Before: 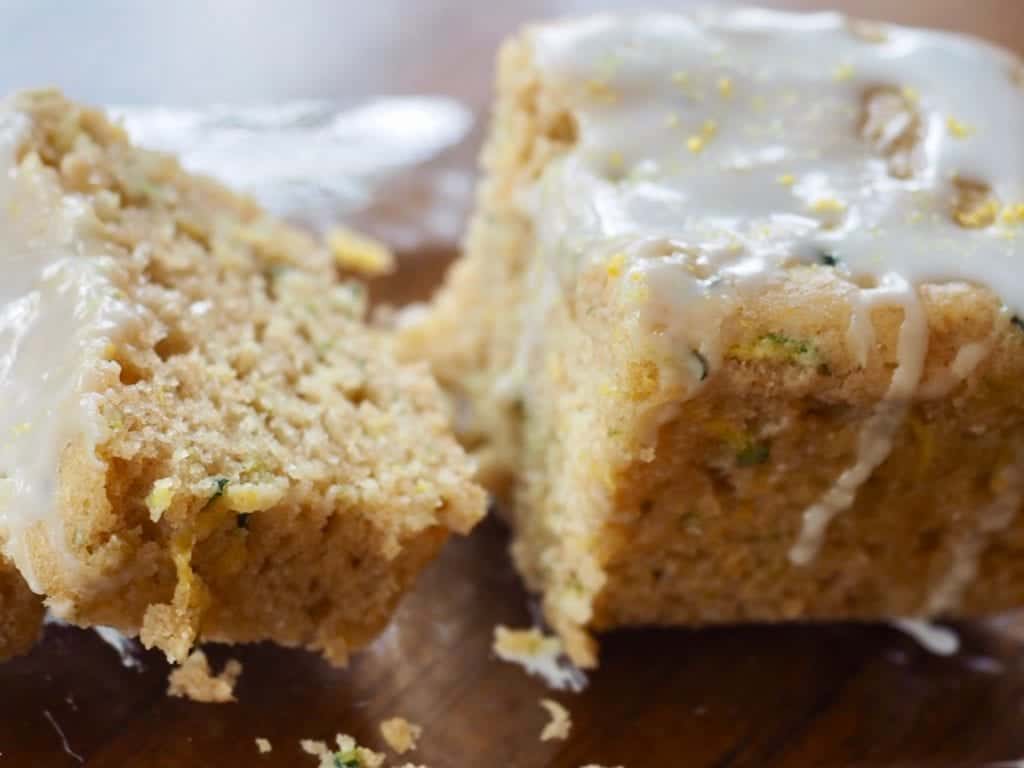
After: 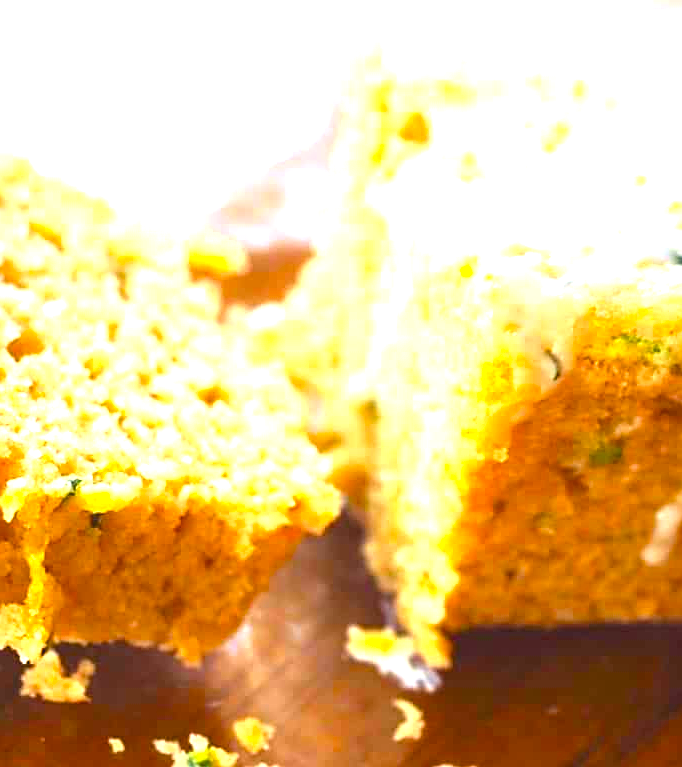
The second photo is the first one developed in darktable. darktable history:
sharpen: on, module defaults
tone equalizer: edges refinement/feathering 500, mask exposure compensation -1.57 EV, preserve details no
exposure: black level correction 0, exposure 2 EV, compensate highlight preservation false
crop and rotate: left 14.398%, right 18.976%
color balance rgb: perceptual saturation grading › global saturation 19.46%, global vibrance 19.311%
contrast brightness saturation: contrast -0.177, saturation 0.189
